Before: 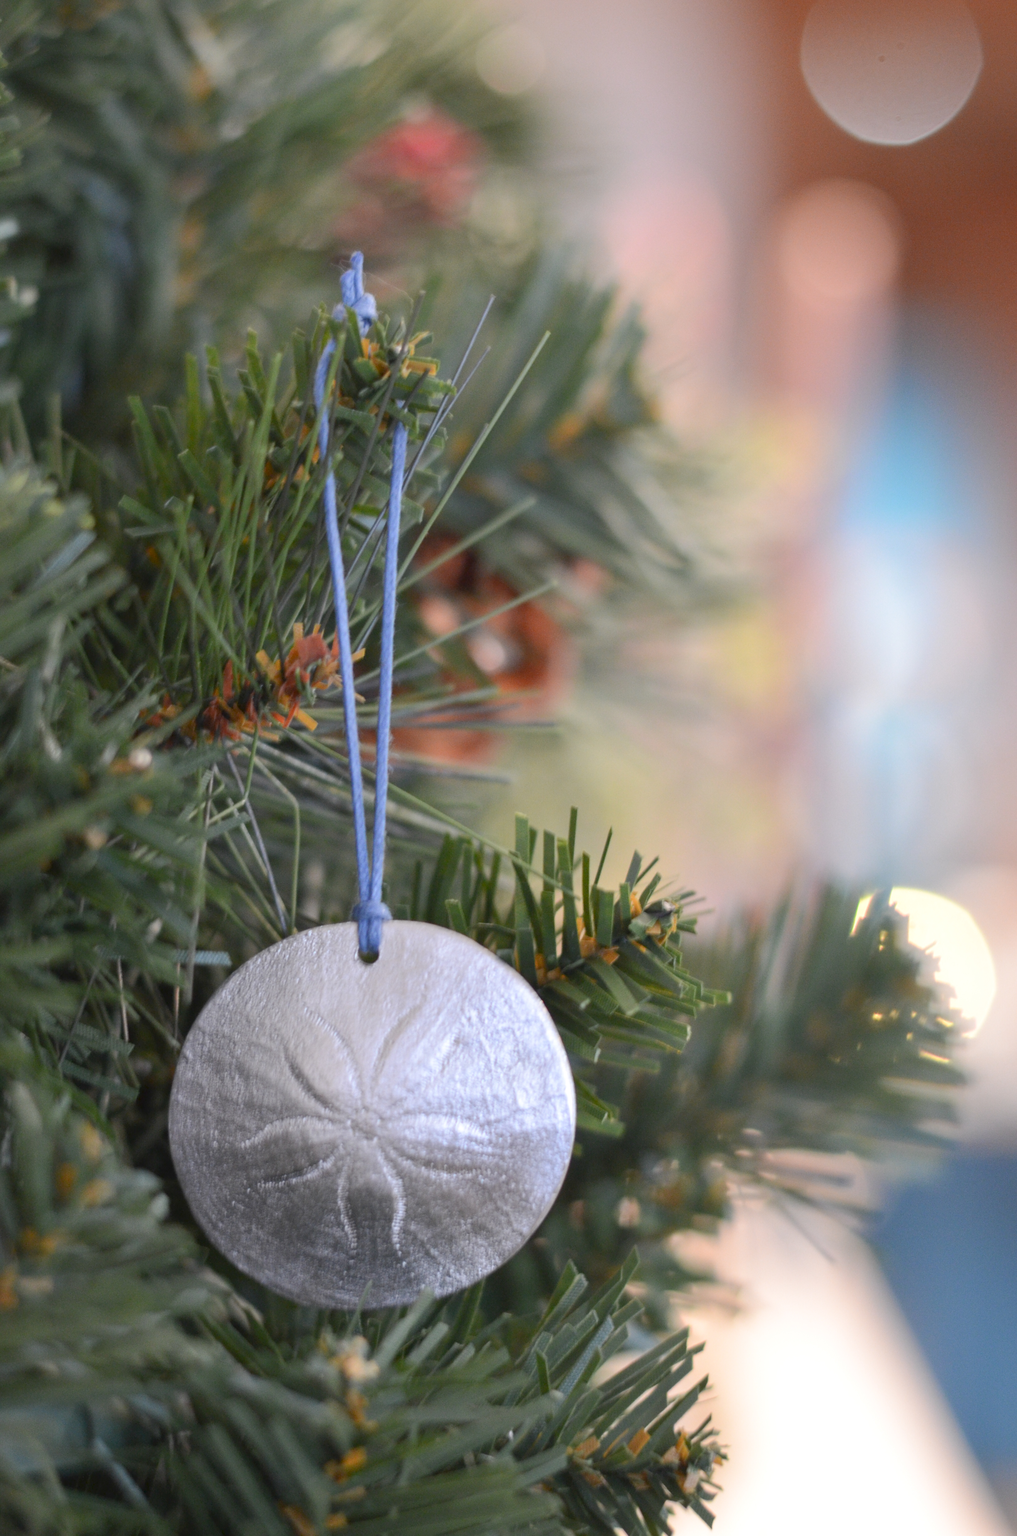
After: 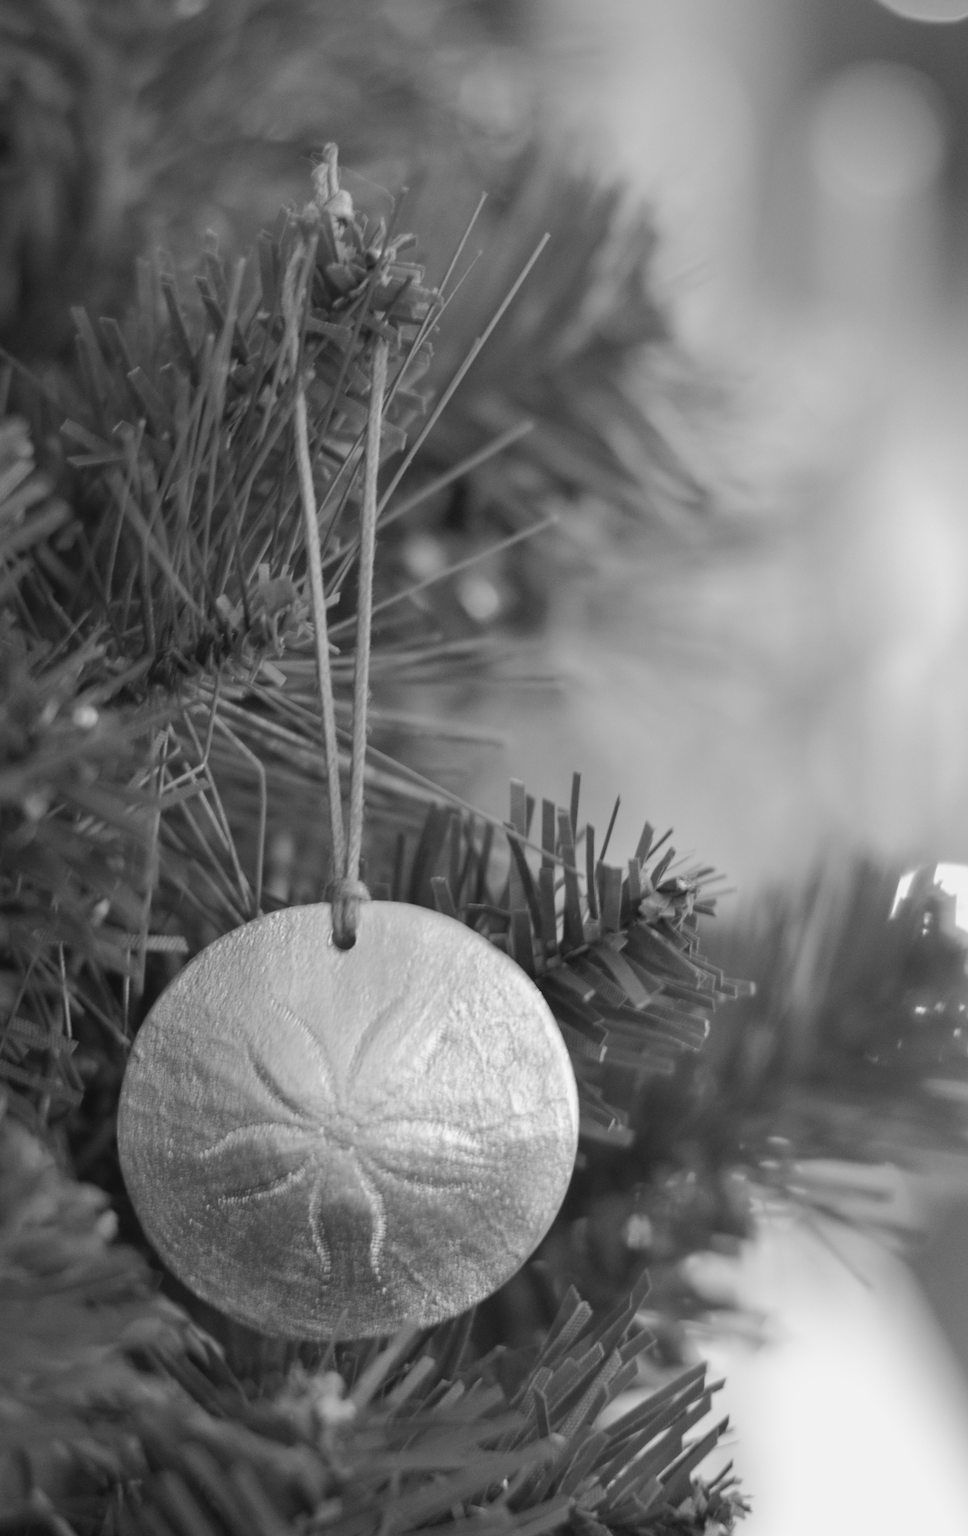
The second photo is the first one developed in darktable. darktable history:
crop: left 6.446%, top 8.188%, right 9.538%, bottom 3.548%
monochrome: a 14.95, b -89.96
color balance rgb: perceptual saturation grading › global saturation -3%
tone equalizer: on, module defaults
